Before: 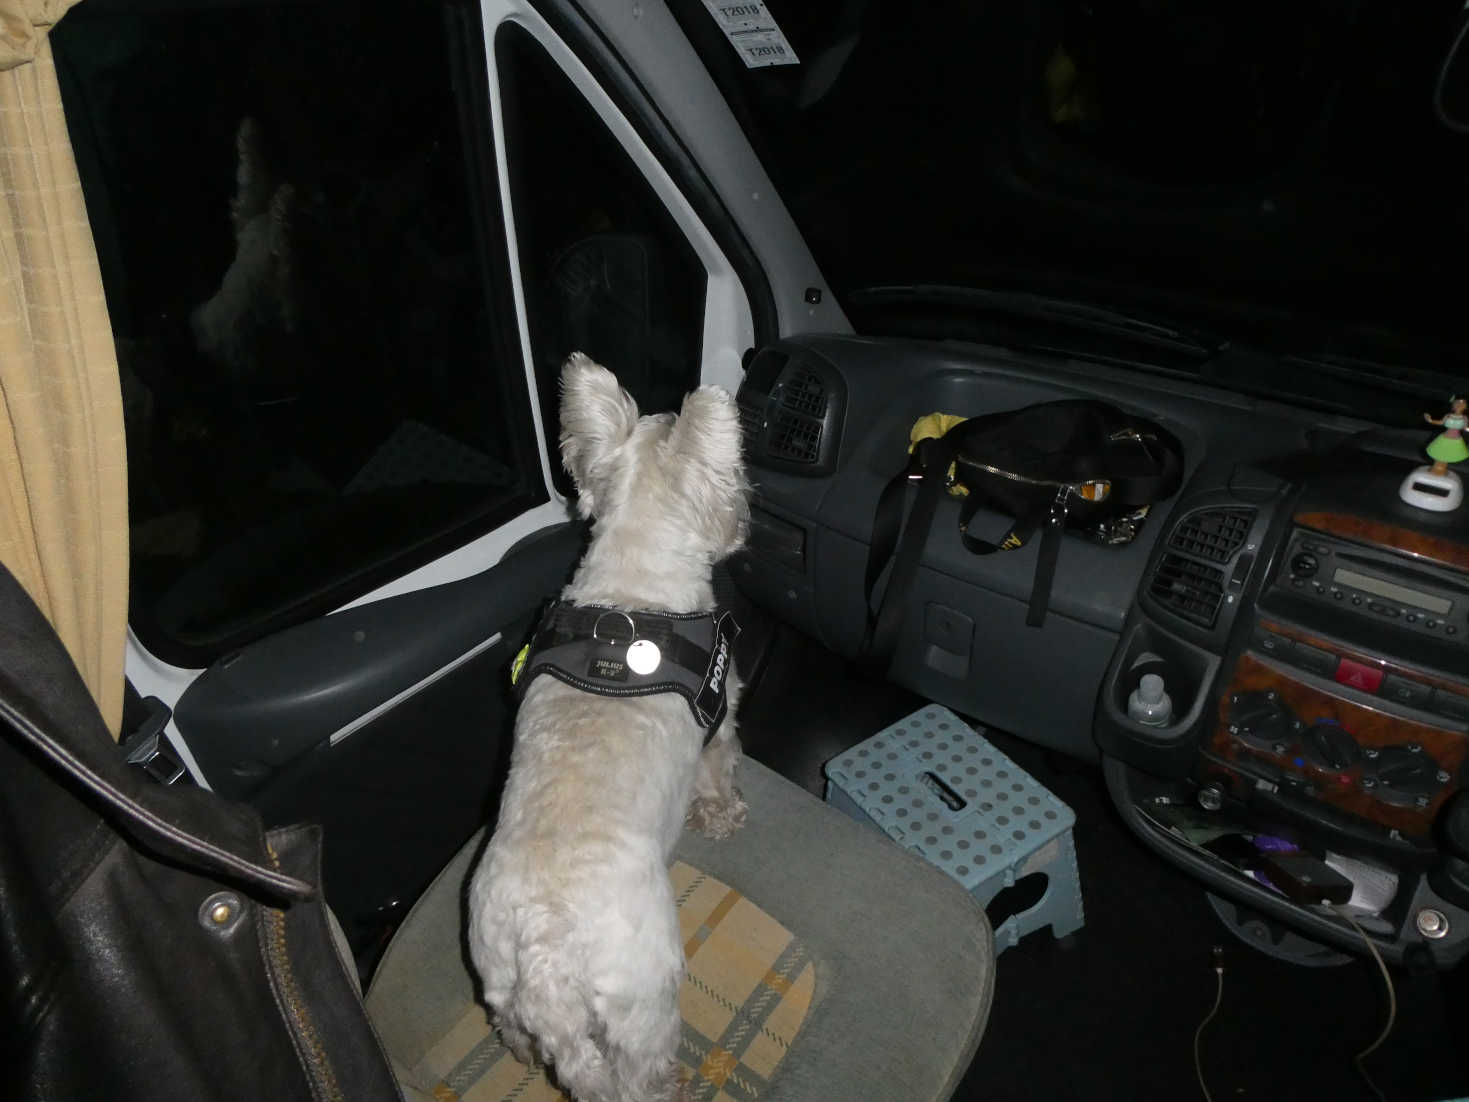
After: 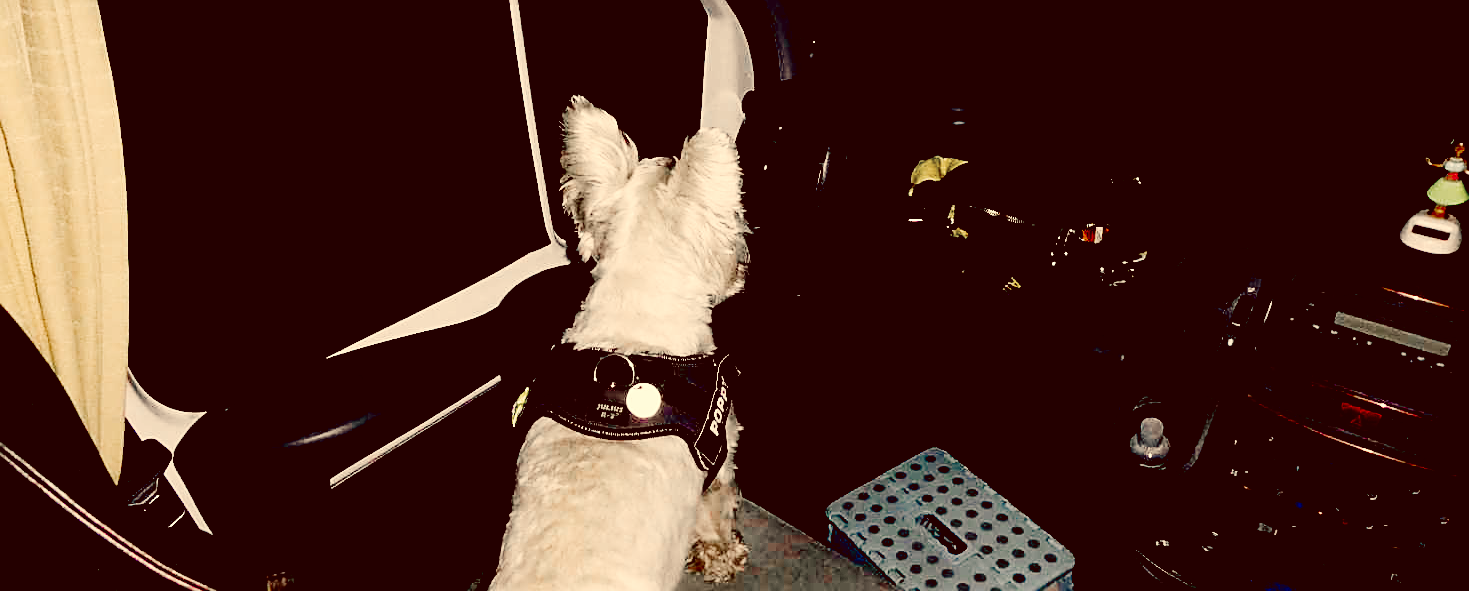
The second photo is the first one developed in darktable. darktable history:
color balance rgb: perceptual saturation grading › global saturation 2.137%, perceptual saturation grading › highlights -2.952%, perceptual saturation grading › mid-tones 4.076%, perceptual saturation grading › shadows 8.768%
sharpen: on, module defaults
crop and rotate: top 23.368%, bottom 22.976%
color zones: curves: ch1 [(0, 0.708) (0.088, 0.648) (0.245, 0.187) (0.429, 0.326) (0.571, 0.498) (0.714, 0.5) (0.857, 0.5) (1, 0.708)]
exposure: black level correction 0.056, compensate exposure bias true, compensate highlight preservation false
tone curve: curves: ch0 [(0, 0) (0.004, 0) (0.133, 0.071) (0.325, 0.456) (0.832, 0.957) (1, 1)], preserve colors none
color correction: highlights a* 9.75, highlights b* 38.36, shadows a* 14.93, shadows b* 3.43
